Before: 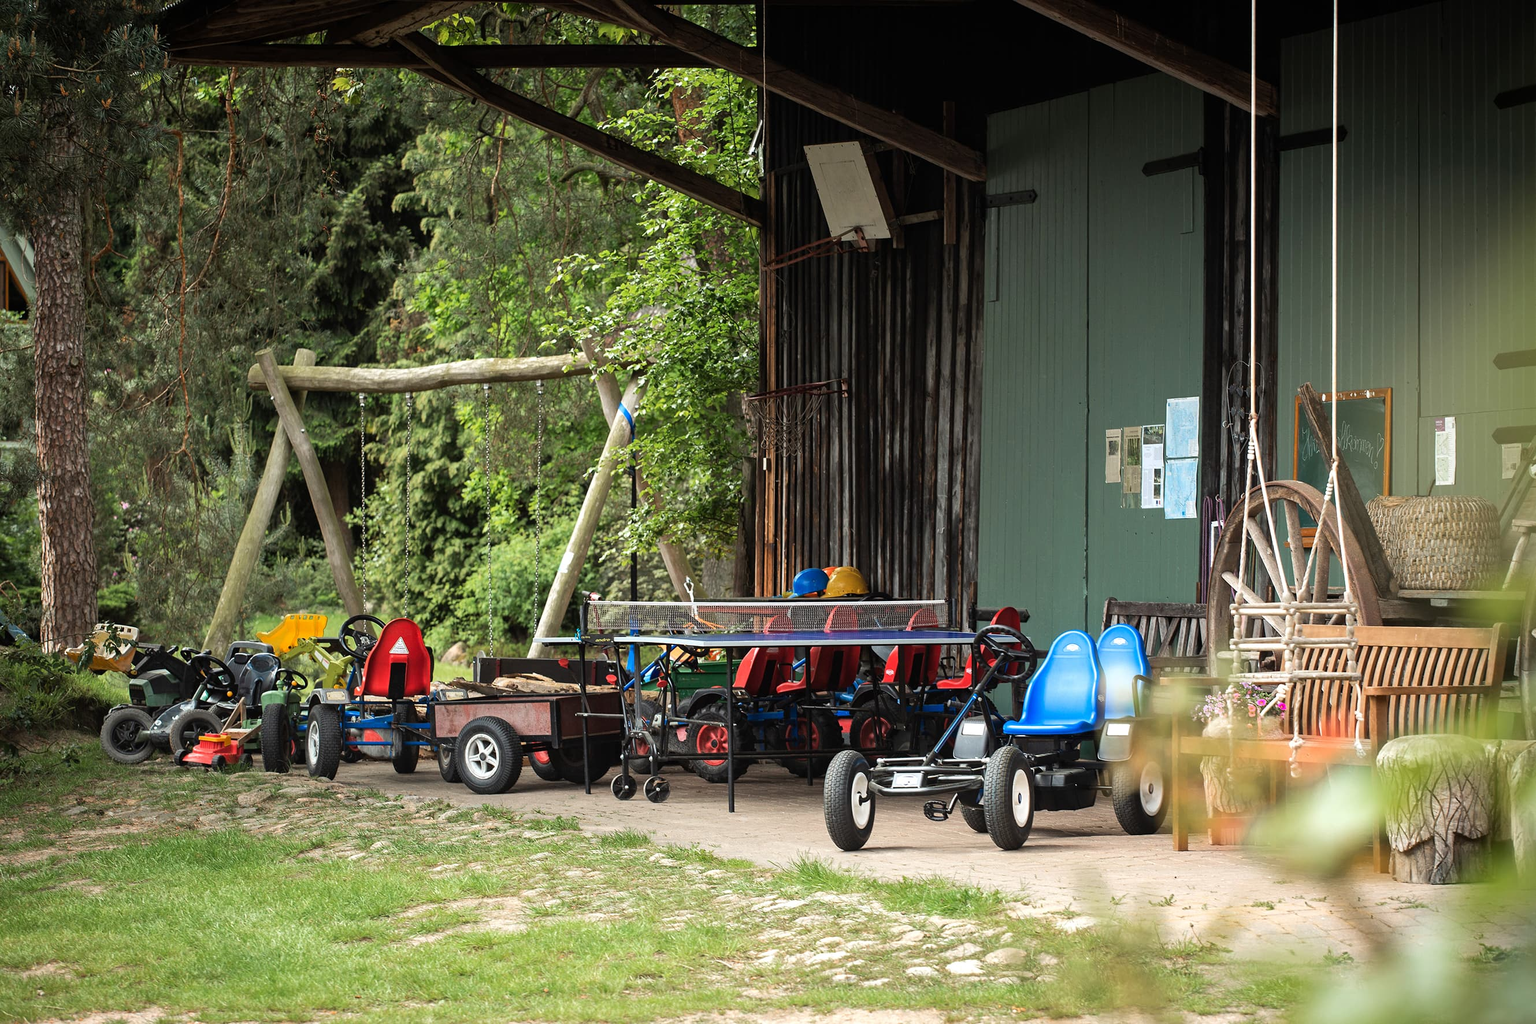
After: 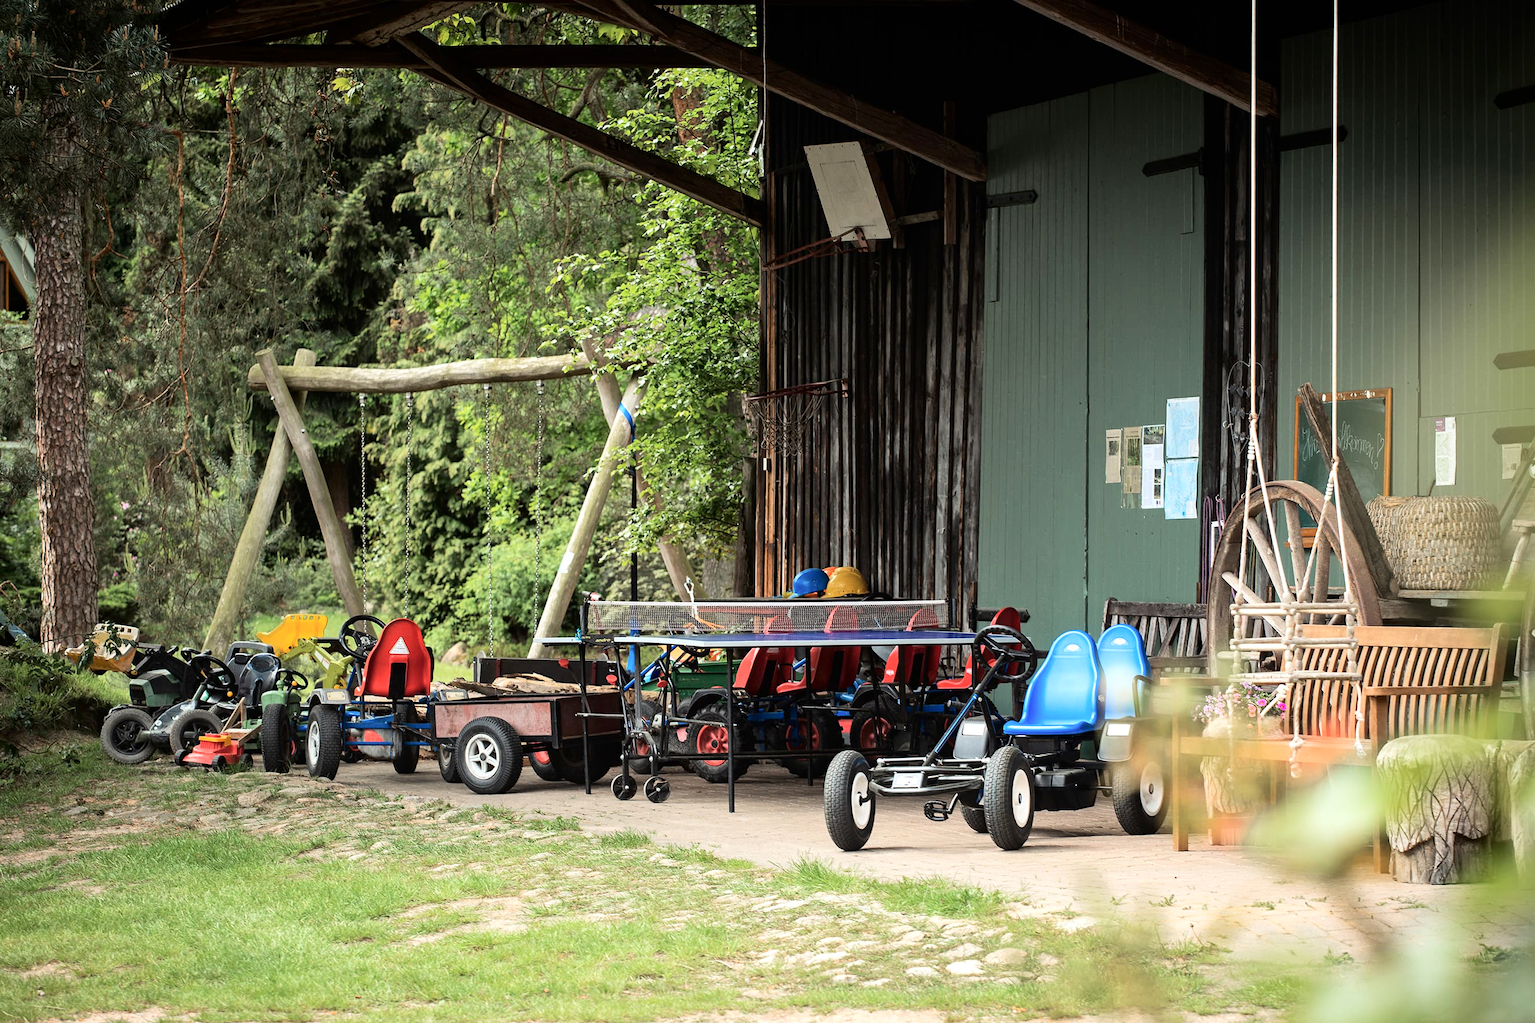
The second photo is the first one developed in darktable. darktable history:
tone curve: curves: ch0 [(0, 0) (0.004, 0.001) (0.133, 0.112) (0.325, 0.362) (0.832, 0.893) (1, 1)], color space Lab, independent channels, preserve colors none
tone equalizer: -7 EV 0.109 EV
